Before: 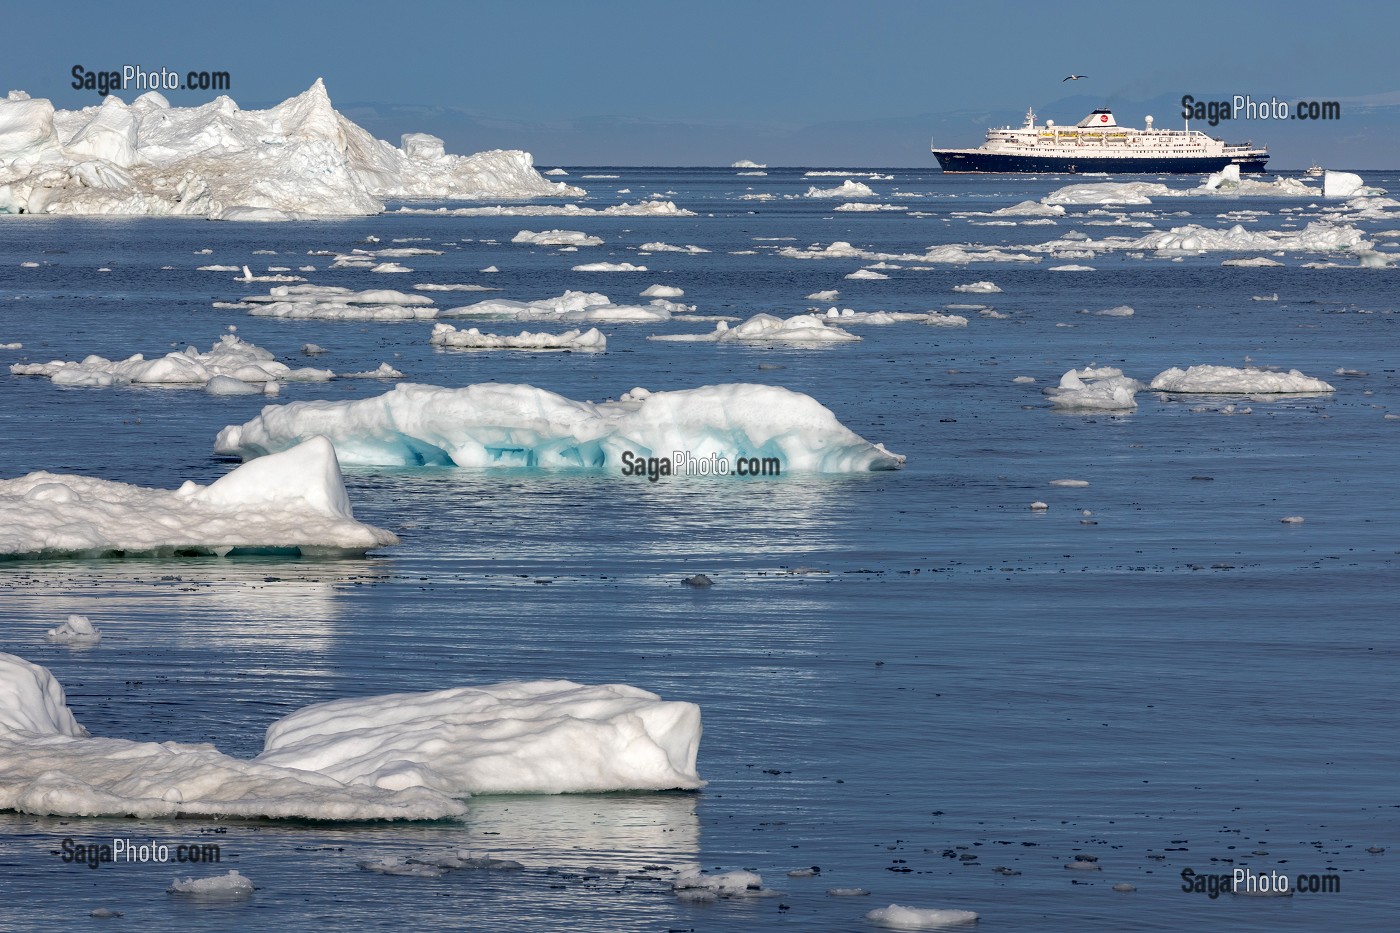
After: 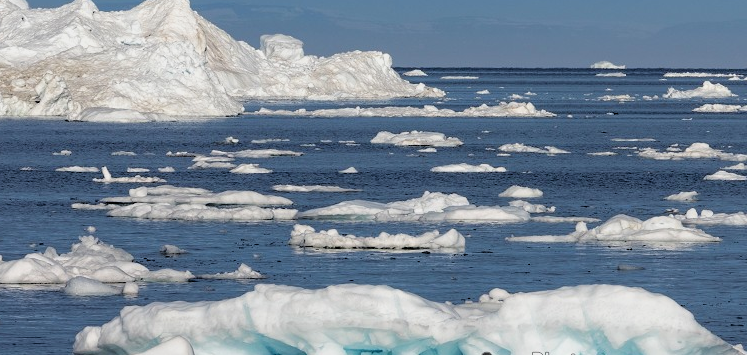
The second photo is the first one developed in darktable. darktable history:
crop: left 10.095%, top 10.704%, right 36.517%, bottom 51.24%
filmic rgb: black relative exposure -3.92 EV, white relative exposure 3.14 EV, hardness 2.87
